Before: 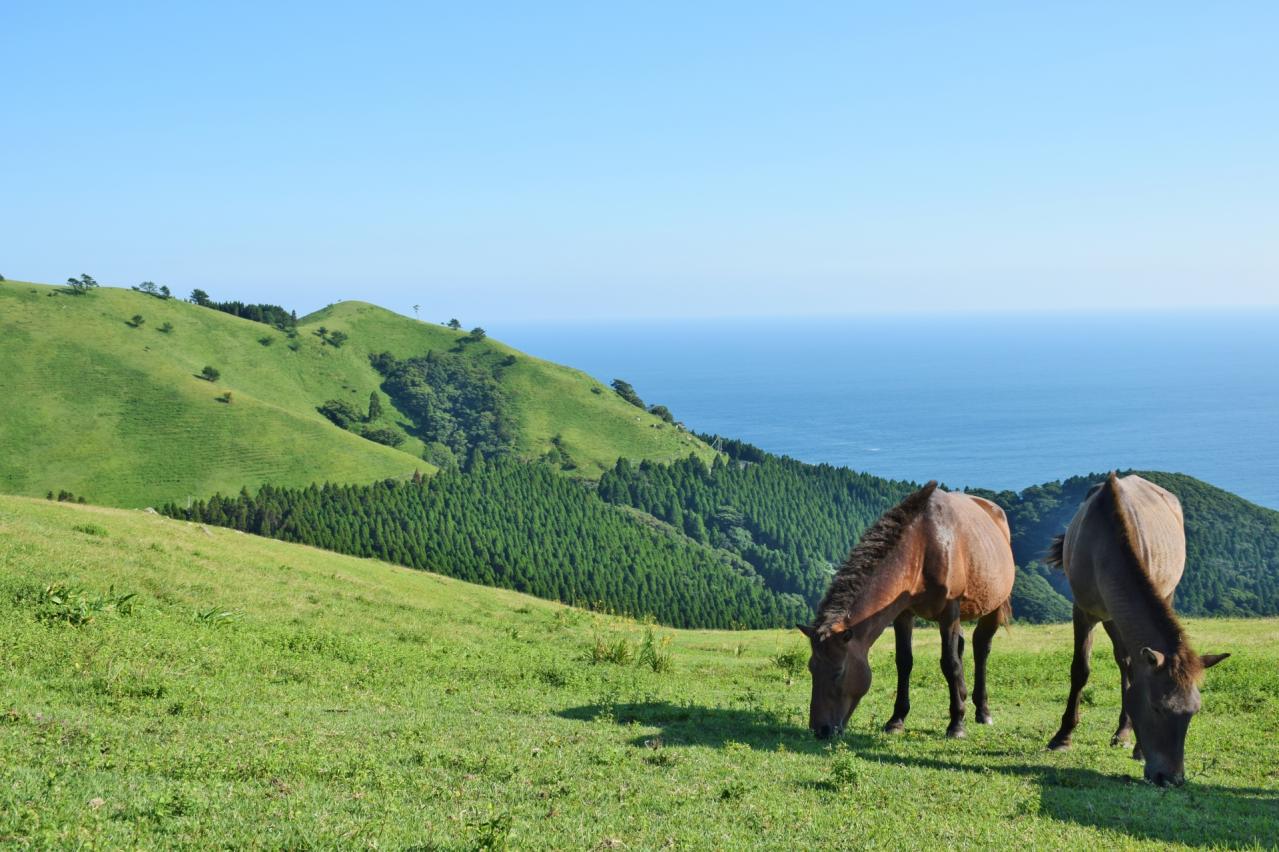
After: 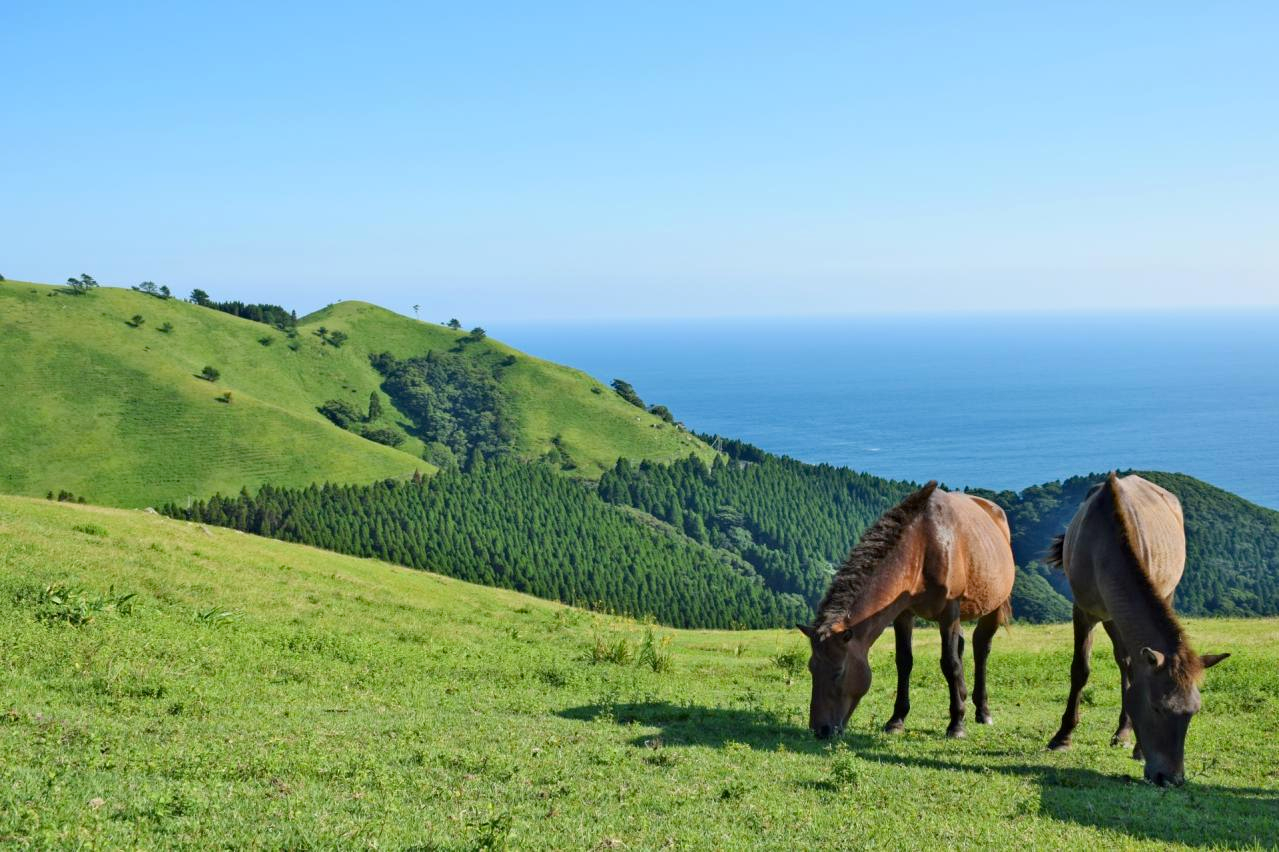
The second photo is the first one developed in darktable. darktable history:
haze removal: strength 0.291, distance 0.251, adaptive false
